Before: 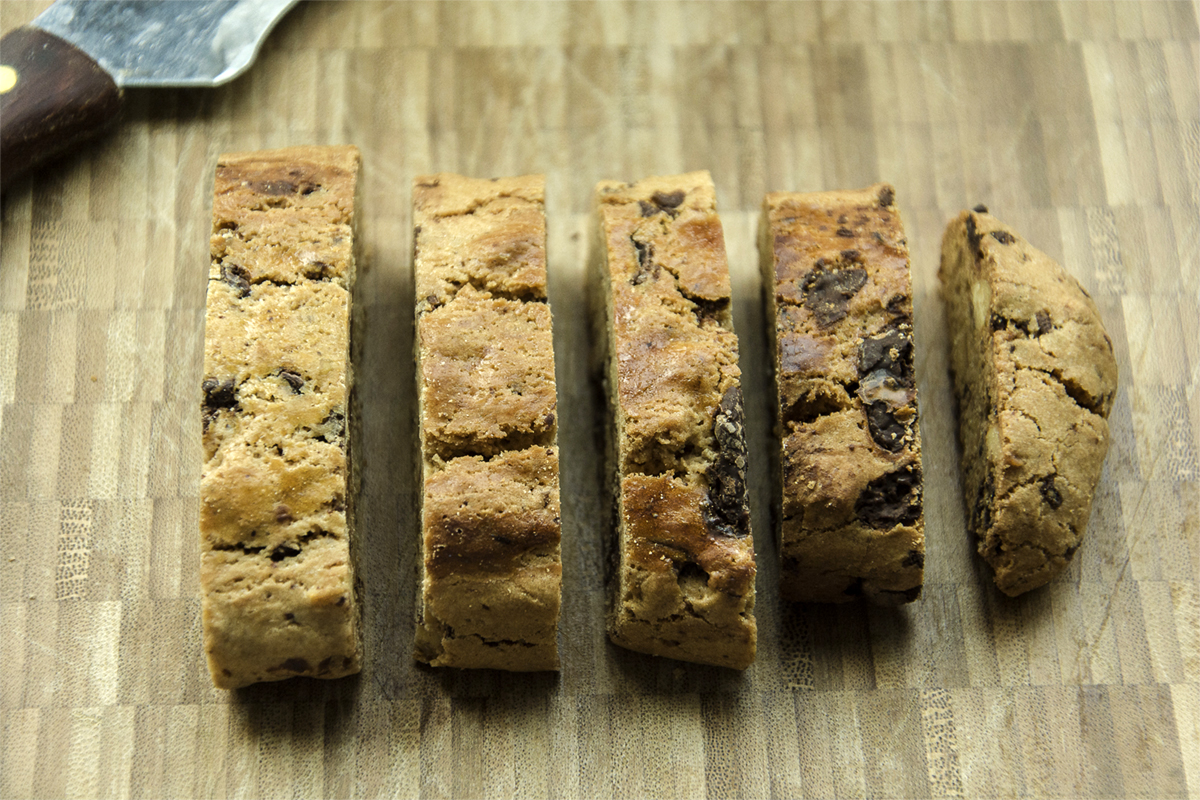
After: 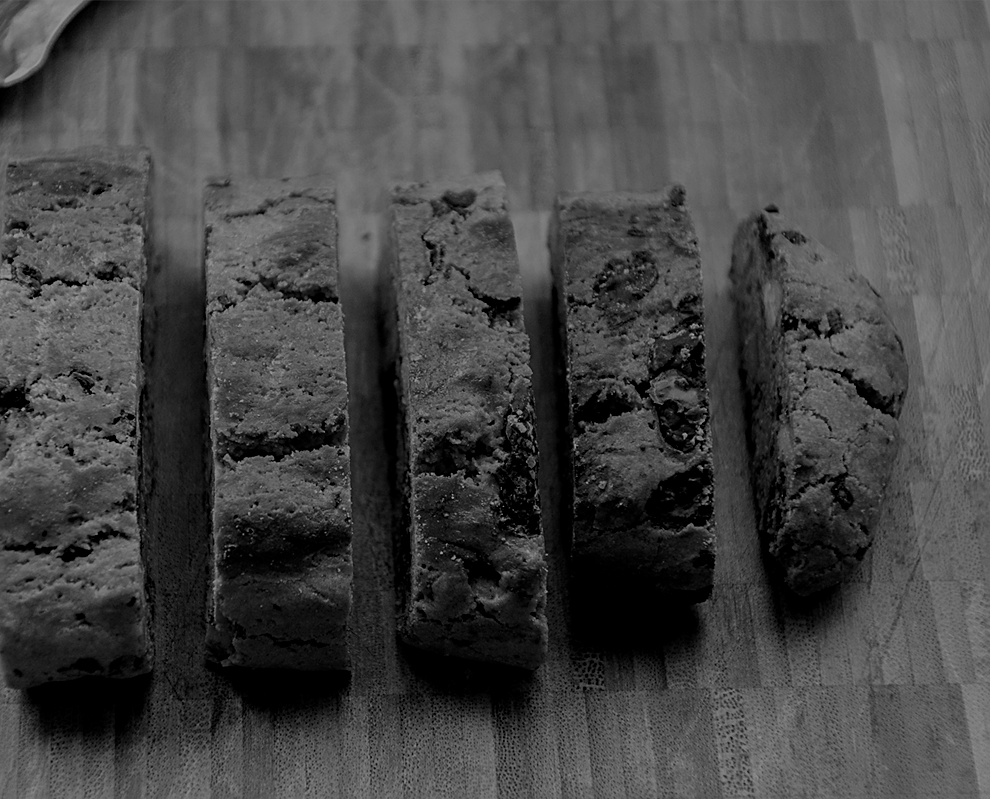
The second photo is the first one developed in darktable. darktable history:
crop: left 17.496%, bottom 0.017%
base curve: curves: ch0 [(0, 0) (0.235, 0.266) (0.503, 0.496) (0.786, 0.72) (1, 1)], preserve colors none
sharpen: on, module defaults
exposure: black level correction 0.011, compensate exposure bias true, compensate highlight preservation false
color correction: highlights a* 5.42, highlights b* 5.35, shadows a* -4.85, shadows b* -5.26
color zones: curves: ch0 [(0.002, 0.589) (0.107, 0.484) (0.146, 0.249) (0.217, 0.352) (0.309, 0.525) (0.39, 0.404) (0.455, 0.169) (0.597, 0.055) (0.724, 0.212) (0.775, 0.691) (0.869, 0.571) (1, 0.587)]; ch1 [(0, 0) (0.143, 0) (0.286, 0) (0.429, 0) (0.571, 0) (0.714, 0) (0.857, 0)]
